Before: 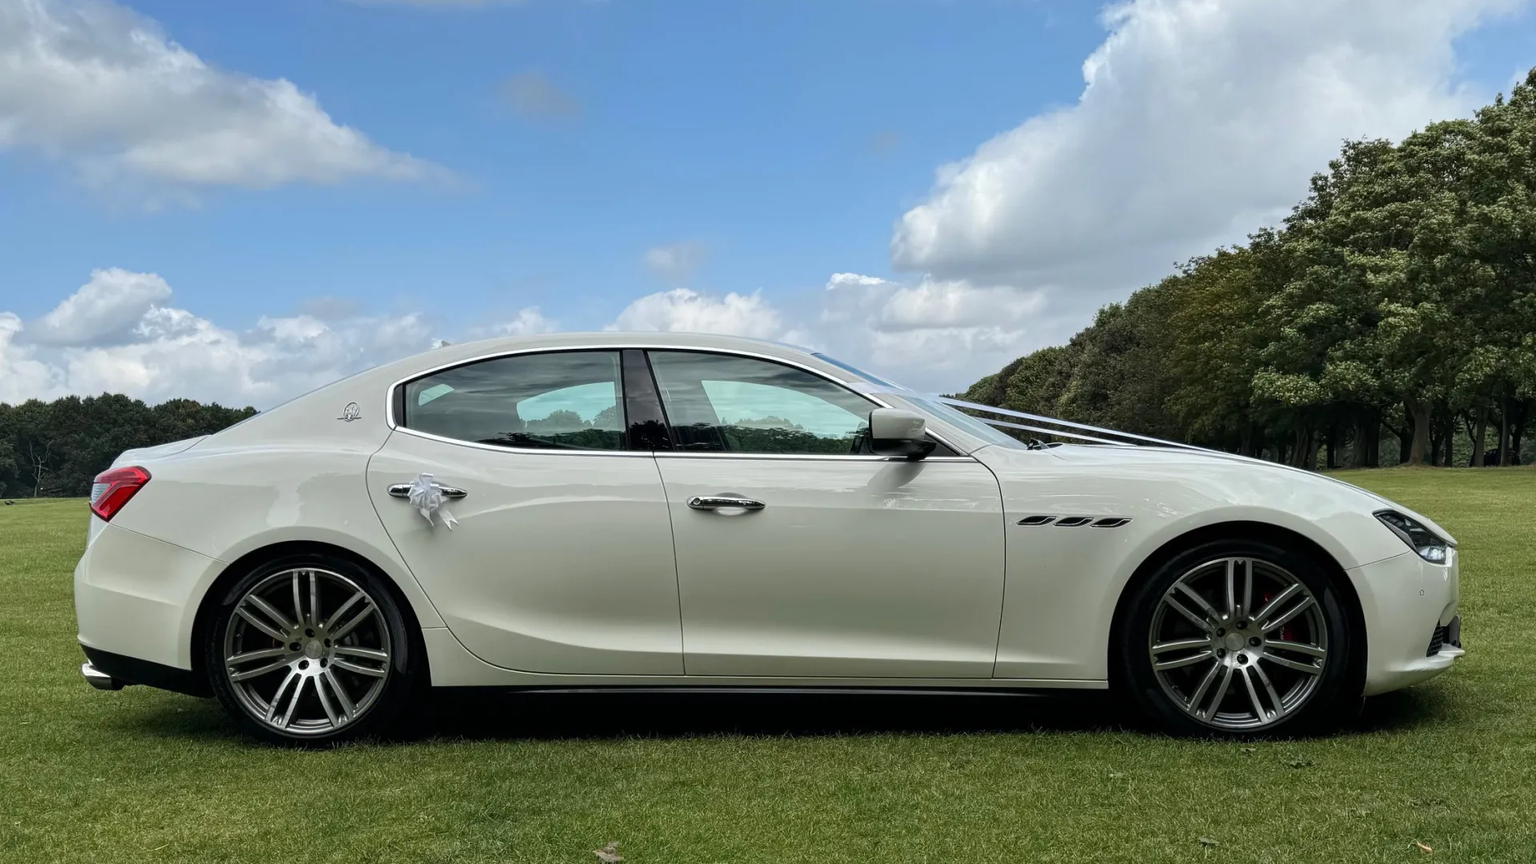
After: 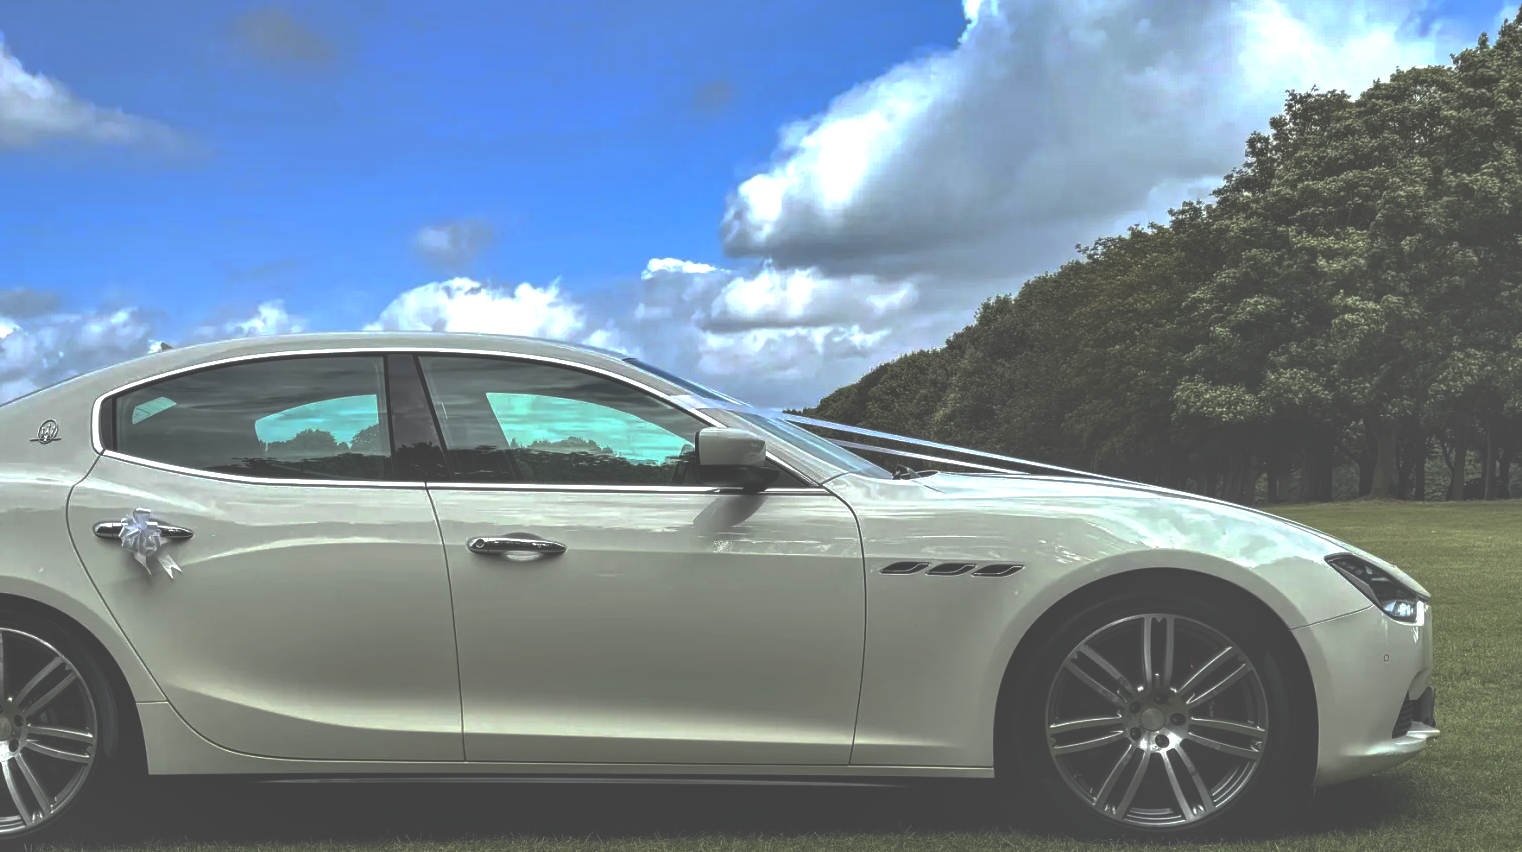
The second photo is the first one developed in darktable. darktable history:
levels: mode automatic
shadows and highlights: soften with gaussian
exposure: black level correction -0.071, exposure 0.501 EV, compensate highlight preservation false
local contrast: on, module defaults
base curve: curves: ch0 [(0, 0) (0.841, 0.609) (1, 1)], exposure shift 0.01, preserve colors none
crop and rotate: left 20.366%, top 7.736%, right 0.331%, bottom 13.295%
